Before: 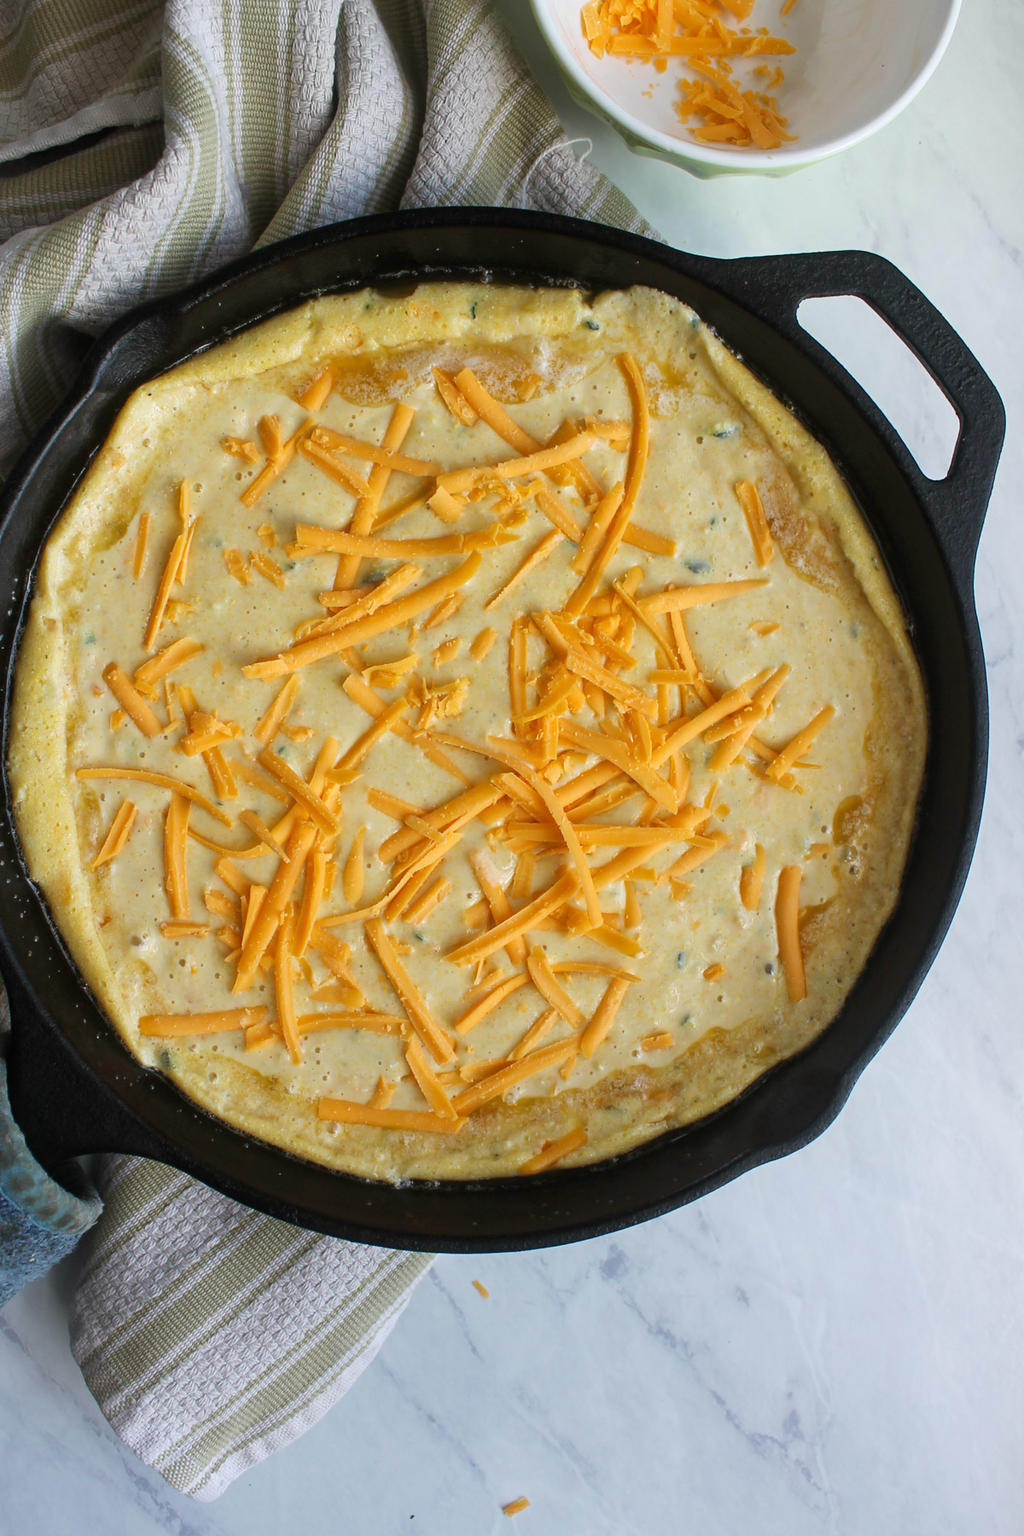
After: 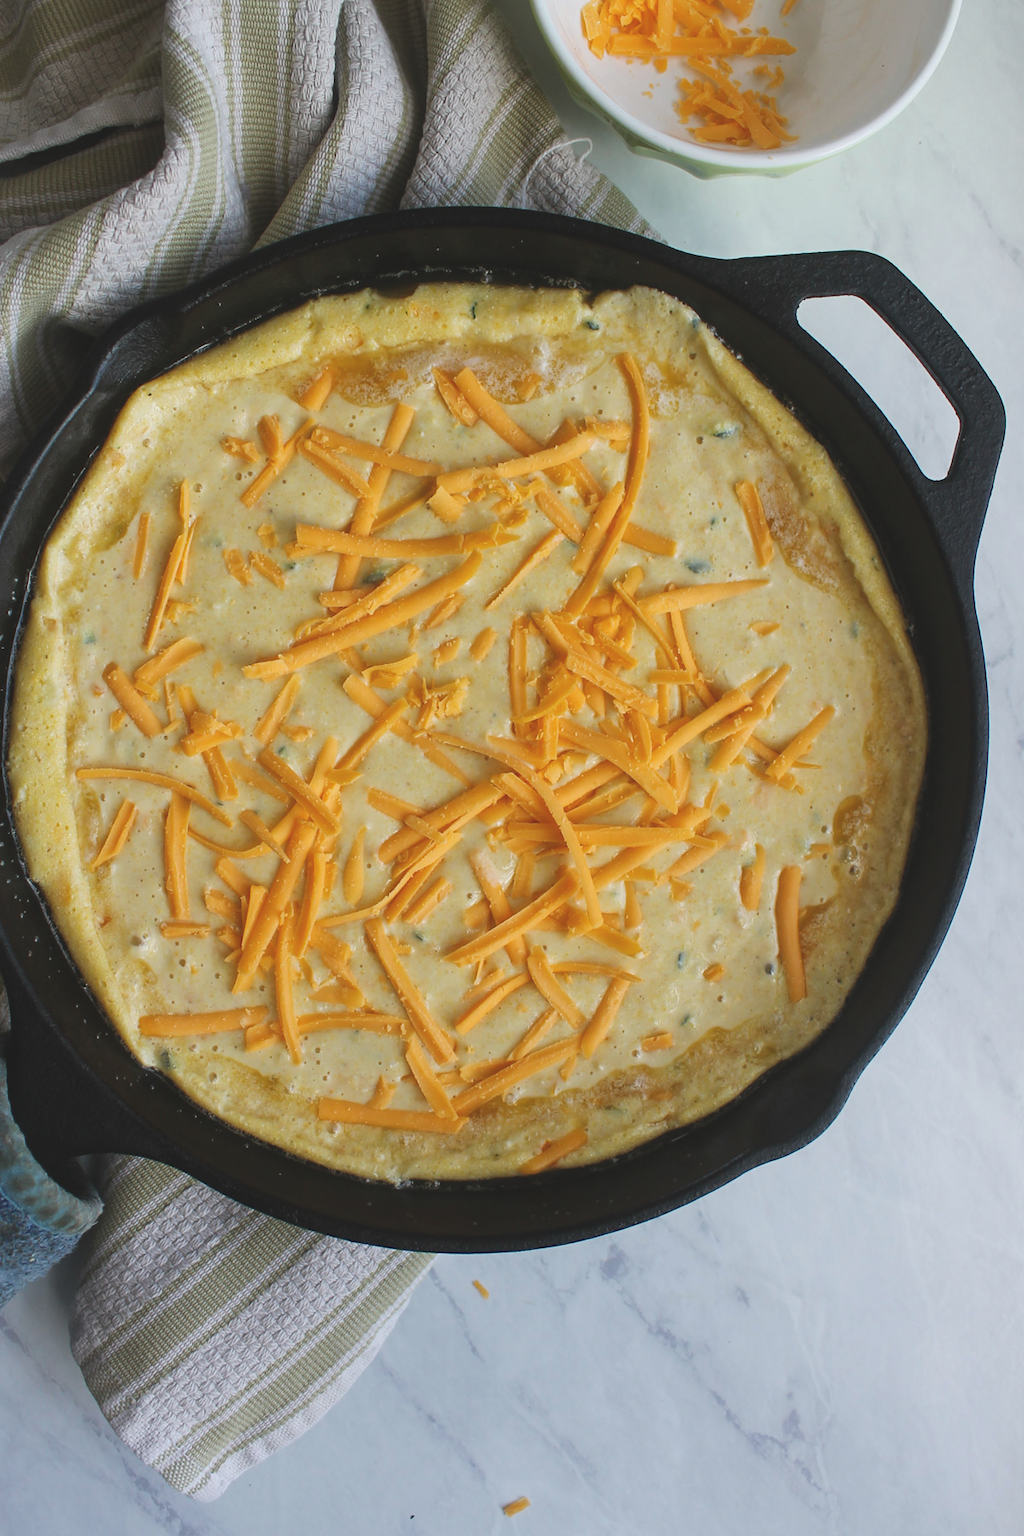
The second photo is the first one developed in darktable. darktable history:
exposure: black level correction -0.014, exposure -0.195 EV, compensate highlight preservation false
